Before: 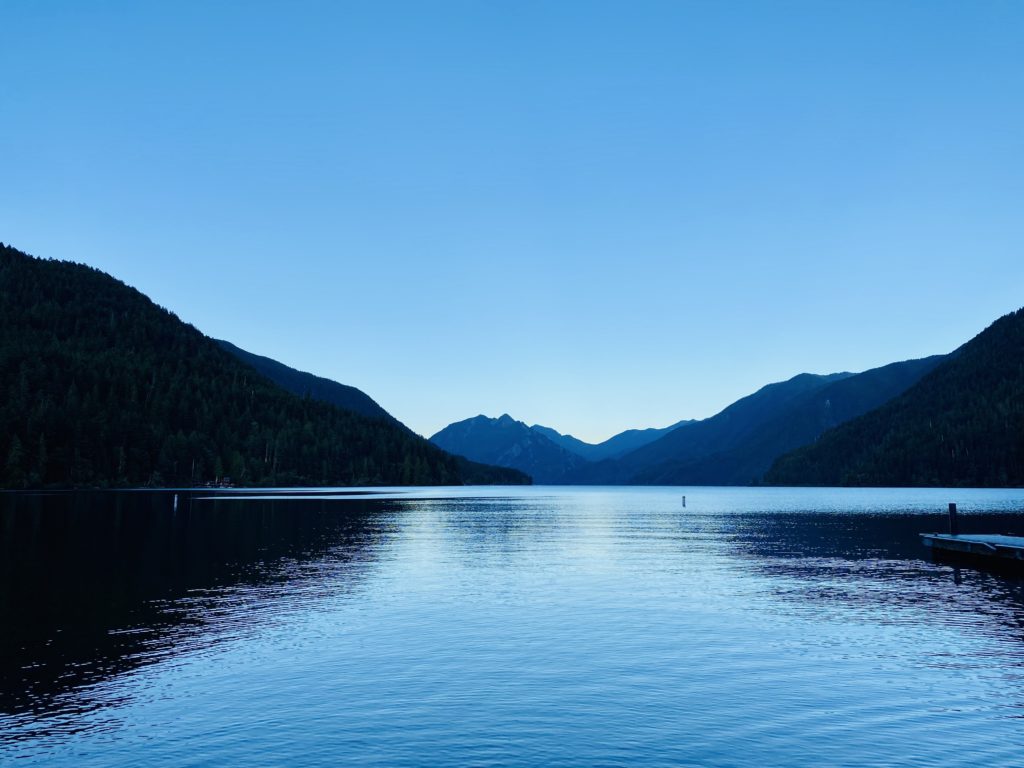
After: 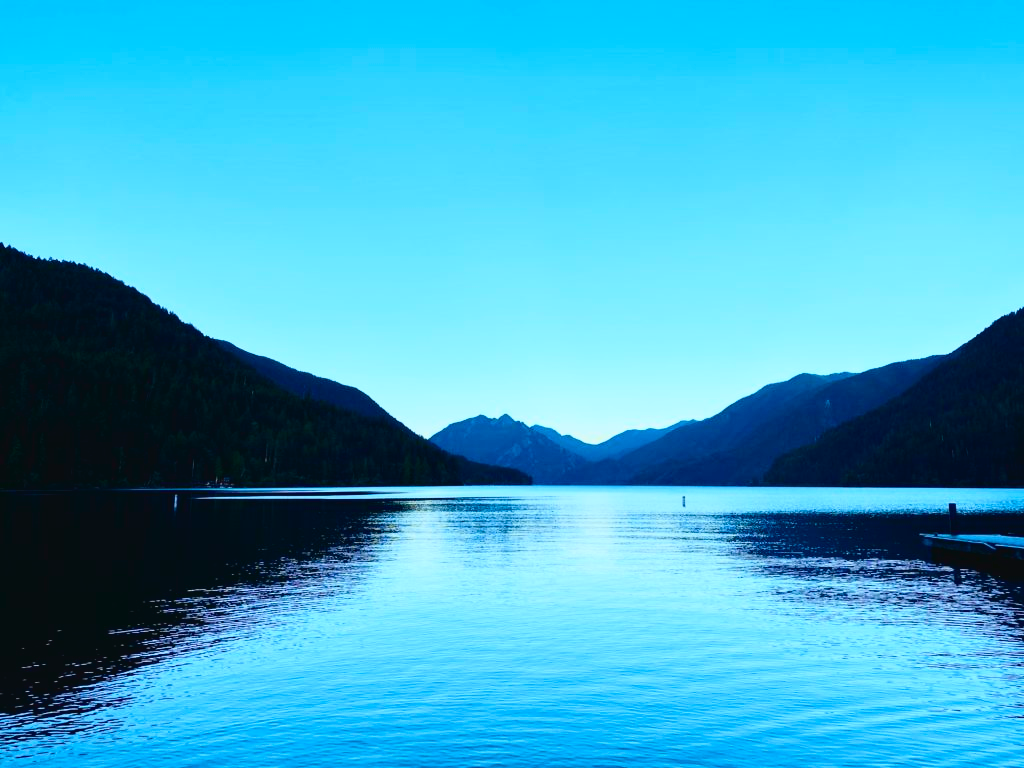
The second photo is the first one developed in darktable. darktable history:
tone curve: curves: ch0 [(0.003, 0.032) (0.037, 0.037) (0.142, 0.117) (0.279, 0.311) (0.405, 0.49) (0.526, 0.651) (0.722, 0.857) (0.875, 0.946) (1, 0.98)]; ch1 [(0, 0) (0.305, 0.325) (0.453, 0.437) (0.482, 0.474) (0.501, 0.498) (0.515, 0.523) (0.559, 0.591) (0.6, 0.643) (0.656, 0.707) (1, 1)]; ch2 [(0, 0) (0.323, 0.277) (0.424, 0.396) (0.479, 0.484) (0.499, 0.502) (0.515, 0.537) (0.573, 0.602) (0.653, 0.675) (0.75, 0.756) (1, 1)], color space Lab, independent channels, preserve colors none
